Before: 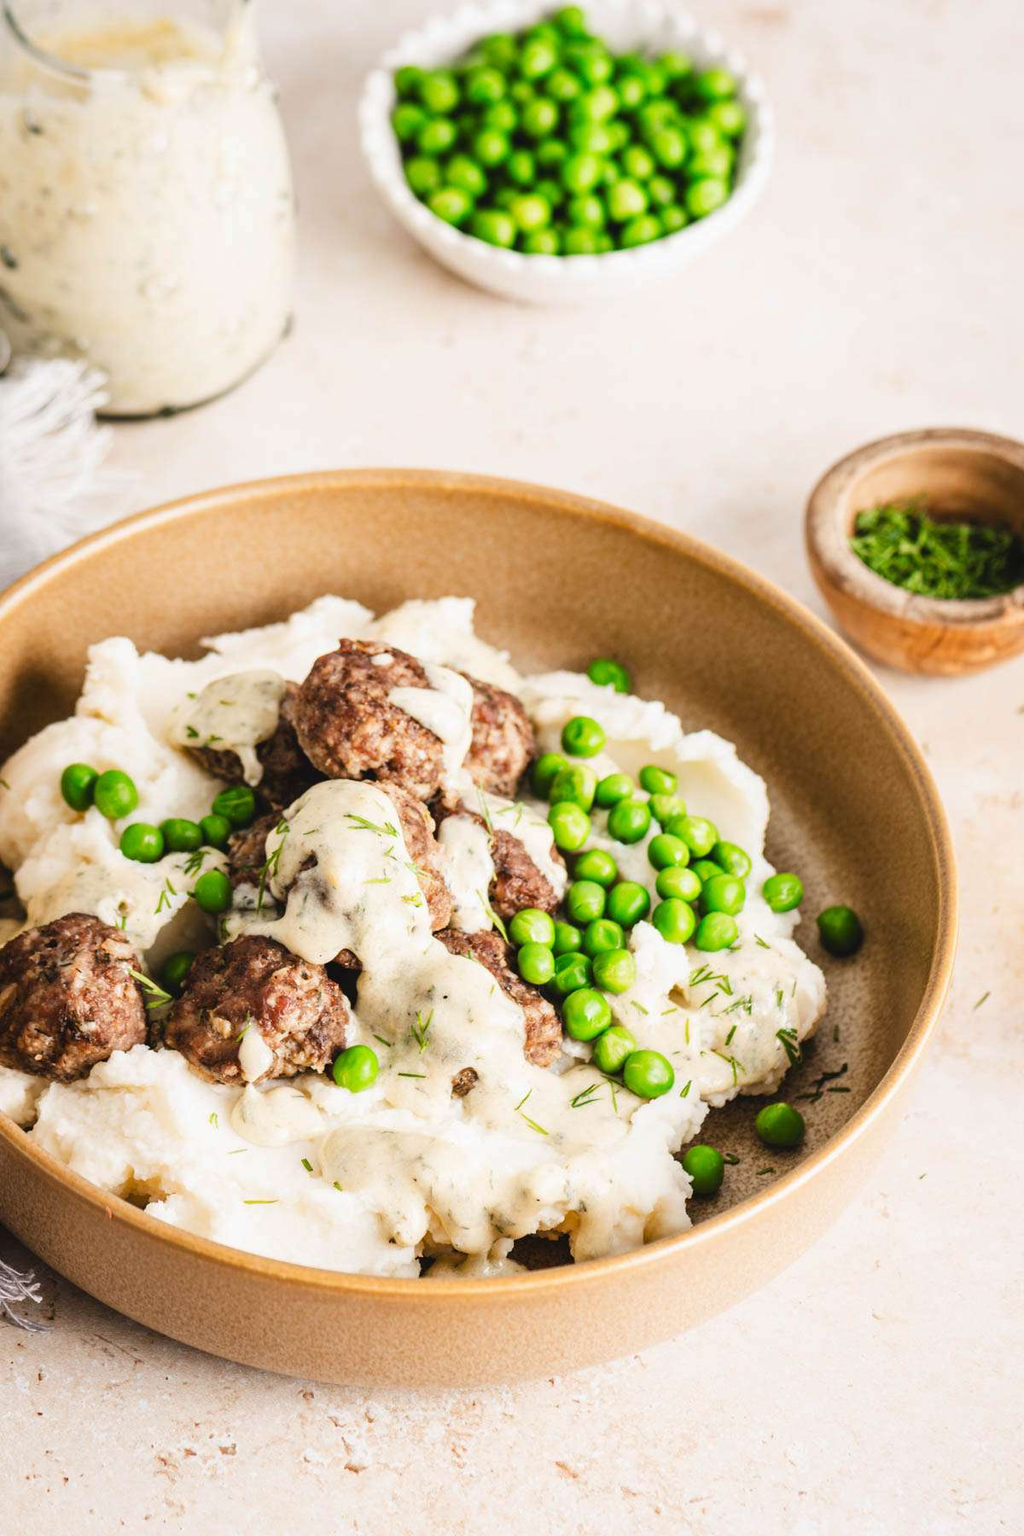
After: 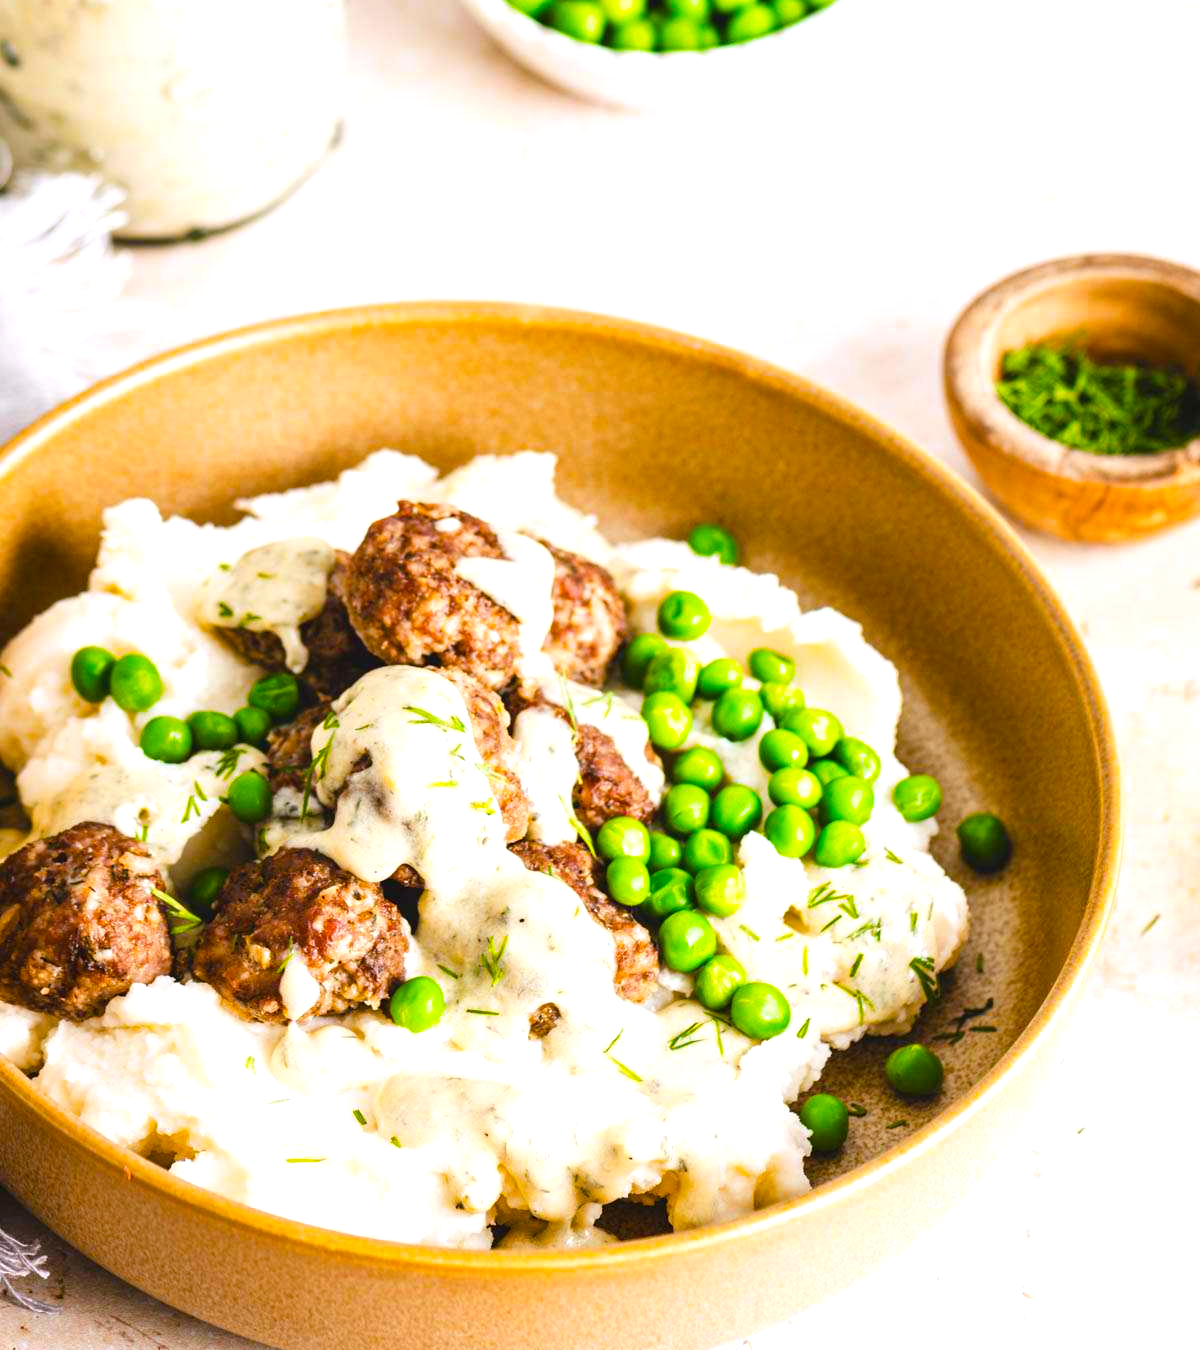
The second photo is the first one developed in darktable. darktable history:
color balance rgb: linear chroma grading › global chroma 15%, perceptual saturation grading › global saturation 30%
white balance: red 0.983, blue 1.036
crop: top 13.819%, bottom 11.169%
exposure: exposure 0.4 EV, compensate highlight preservation false
